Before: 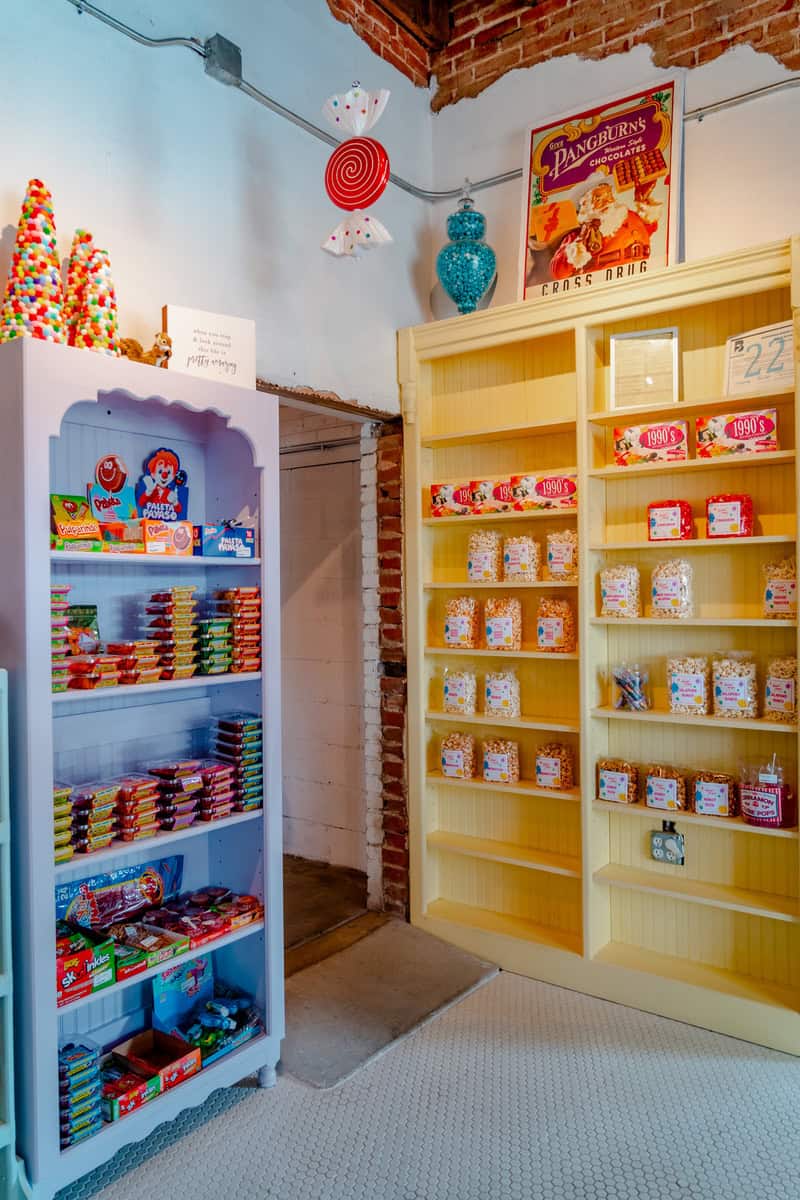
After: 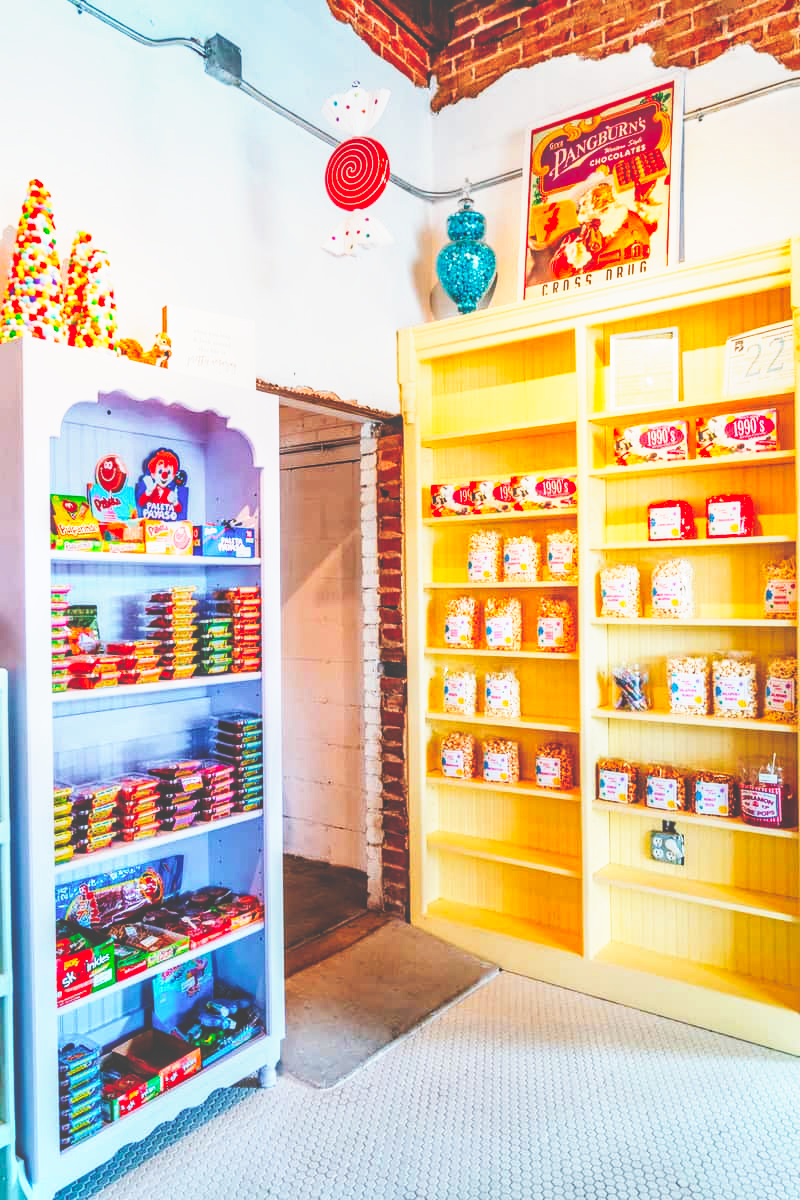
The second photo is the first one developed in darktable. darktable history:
tone curve: curves: ch0 [(0, 0.019) (0.066, 0.043) (0.189, 0.182) (0.368, 0.407) (0.501, 0.564) (0.677, 0.729) (0.851, 0.861) (0.997, 0.959)]; ch1 [(0, 0) (0.187, 0.121) (0.388, 0.346) (0.437, 0.409) (0.474, 0.472) (0.499, 0.501) (0.514, 0.507) (0.548, 0.557) (0.653, 0.663) (0.812, 0.856) (1, 1)]; ch2 [(0, 0) (0.246, 0.214) (0.421, 0.427) (0.459, 0.484) (0.5, 0.504) (0.518, 0.516) (0.529, 0.548) (0.56, 0.576) (0.607, 0.63) (0.744, 0.734) (0.867, 0.821) (0.993, 0.889)], preserve colors none
local contrast: detail 130%
exposure: exposure 0.601 EV, compensate highlight preservation false
base curve: curves: ch0 [(0, 0.036) (0.007, 0.037) (0.604, 0.887) (1, 1)], preserve colors none
contrast brightness saturation: brightness 0.086, saturation 0.195
